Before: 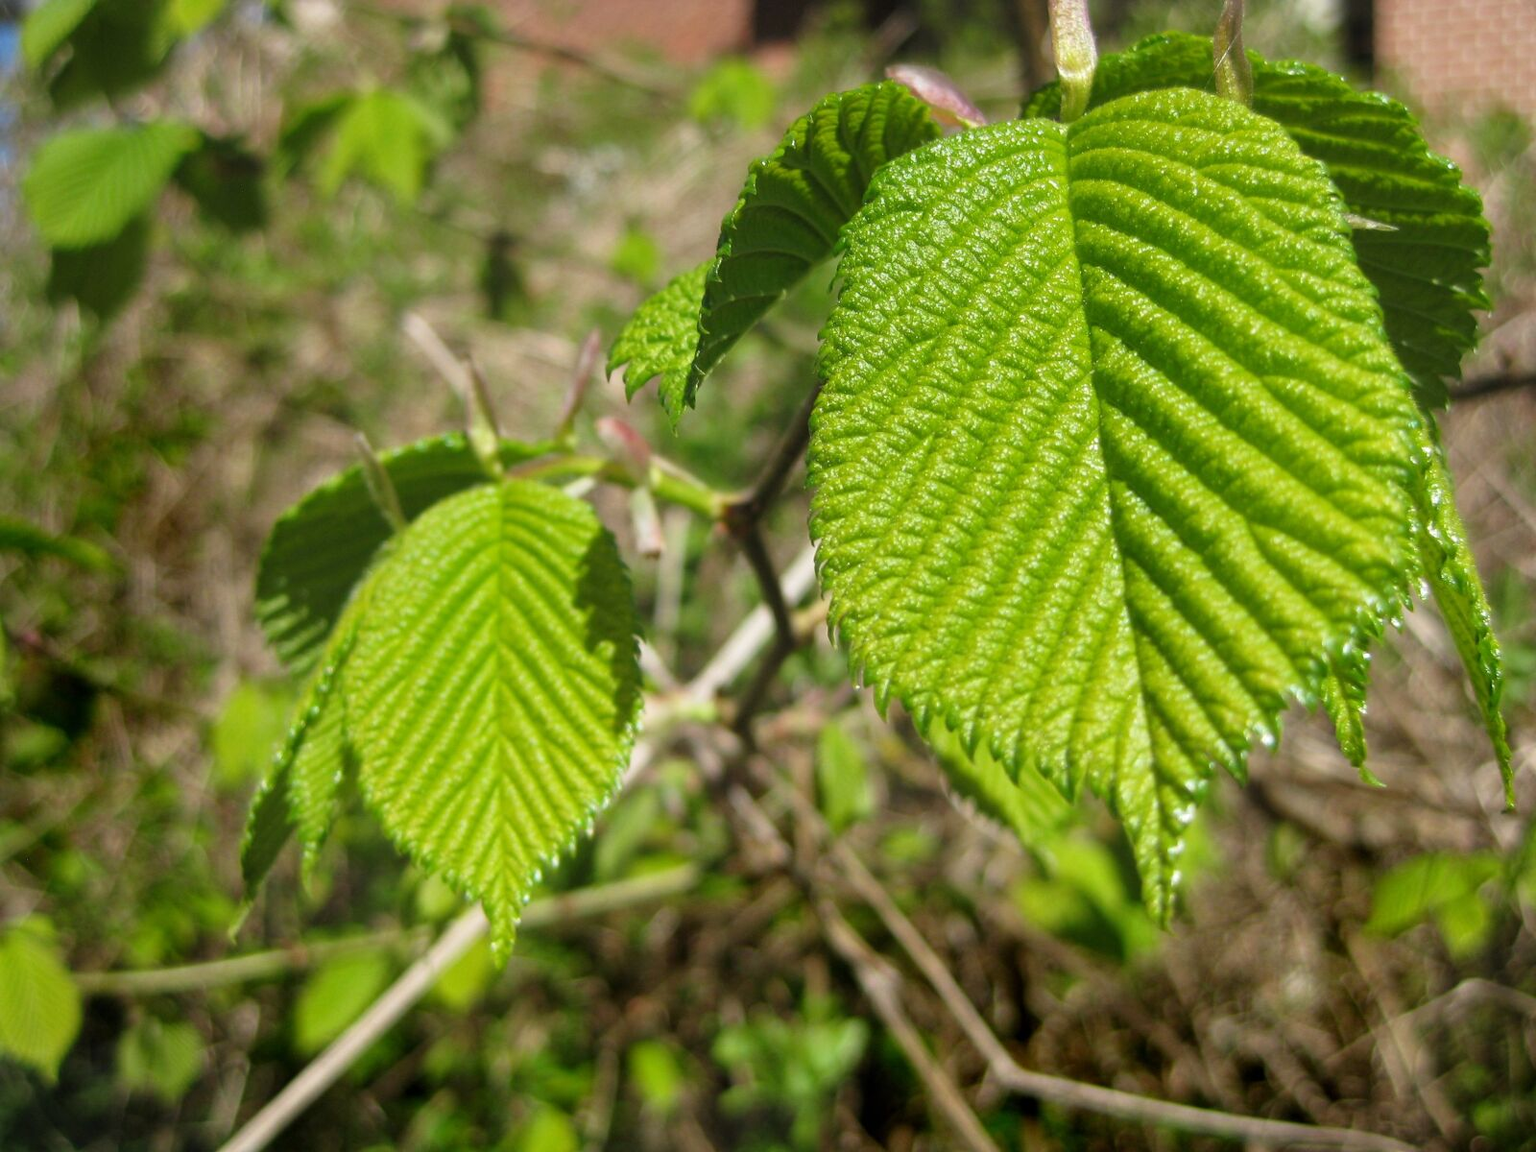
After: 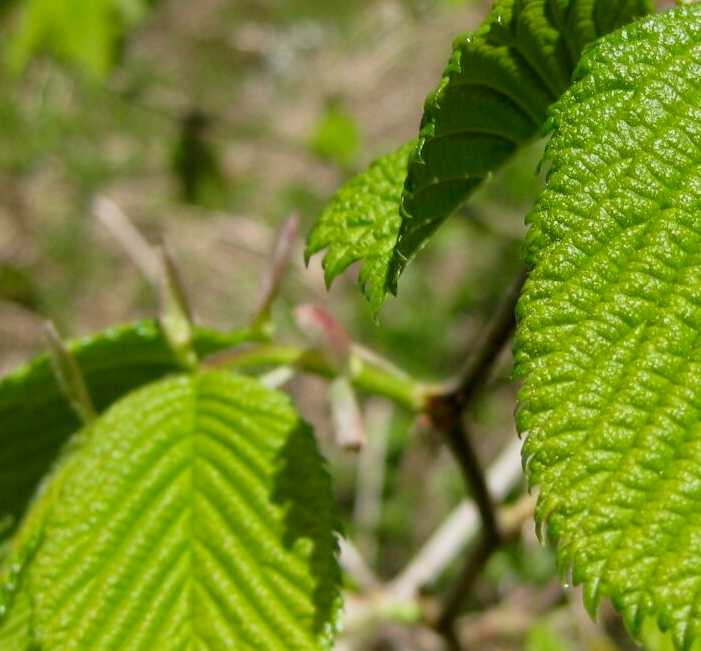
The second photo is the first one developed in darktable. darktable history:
exposure: black level correction 0.009, exposure -0.167 EV, compensate exposure bias true, compensate highlight preservation false
crop: left 20.494%, top 10.856%, right 35.654%, bottom 34.845%
